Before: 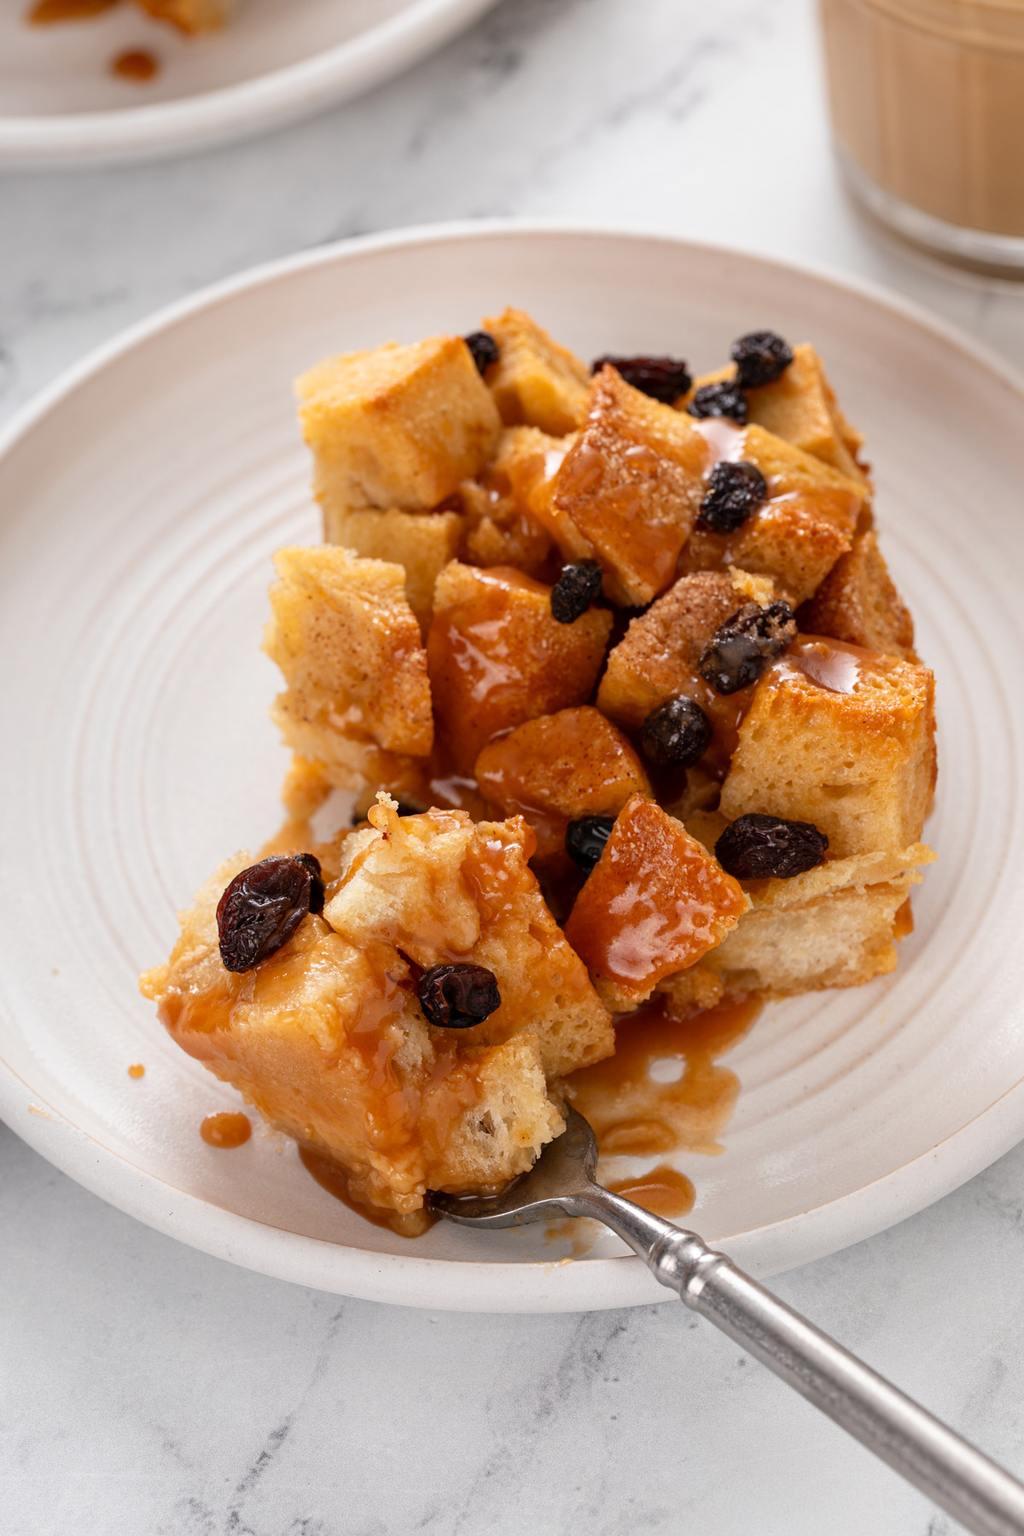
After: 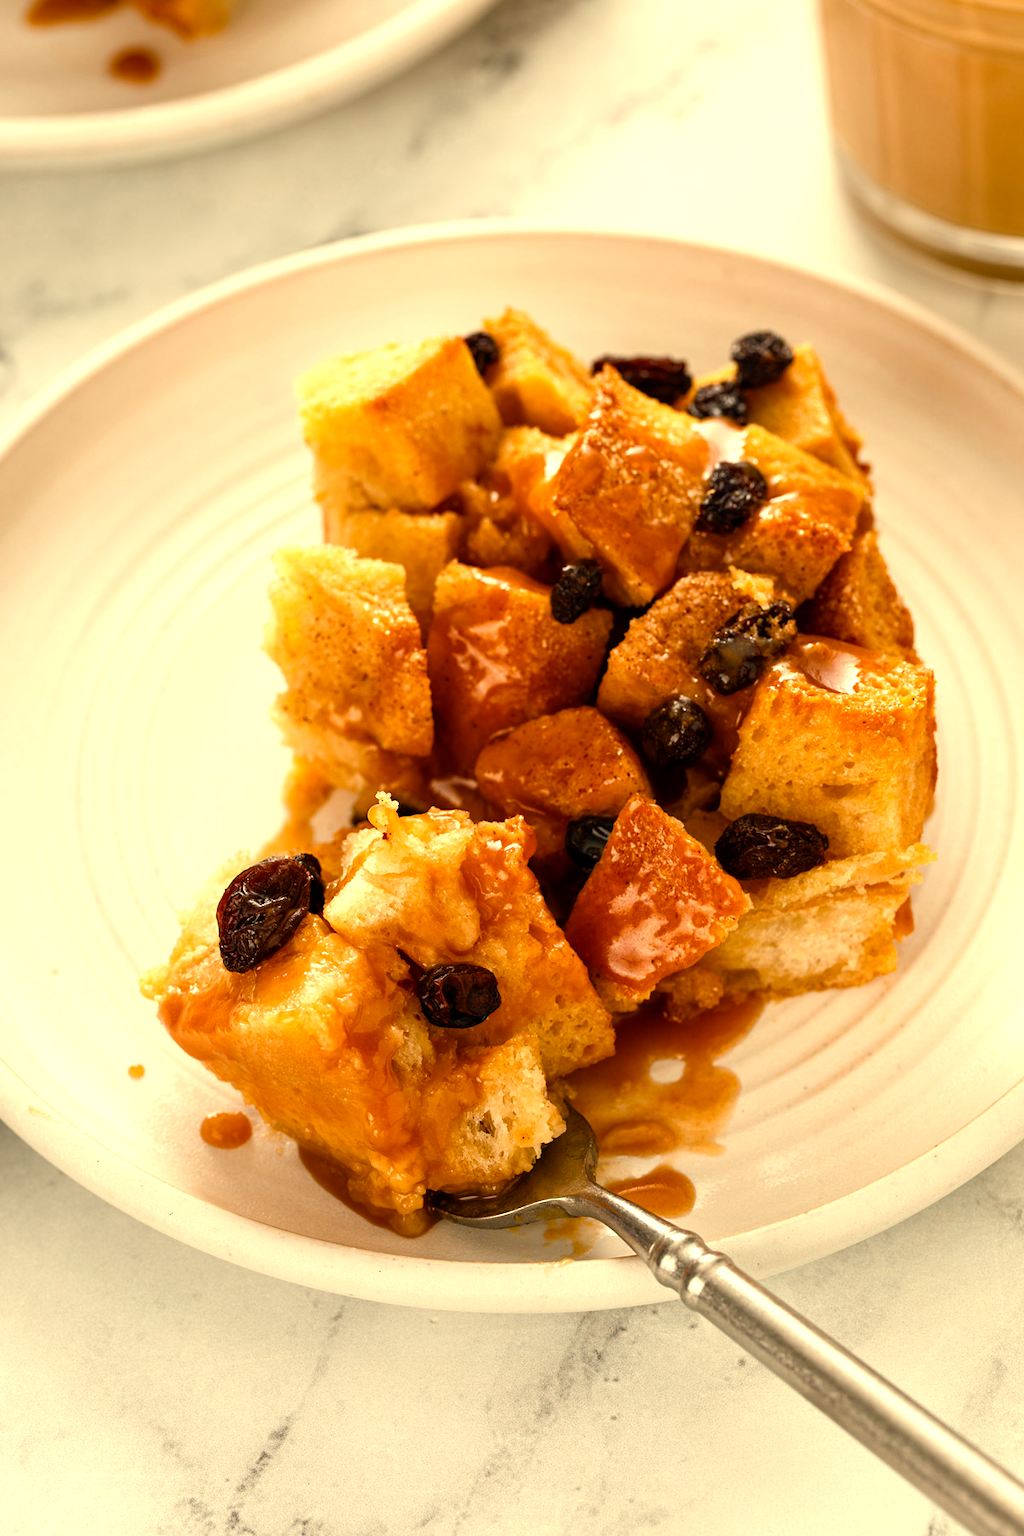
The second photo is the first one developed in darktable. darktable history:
white balance: red 1.08, blue 0.791
color balance rgb: perceptual saturation grading › mid-tones 6.33%, perceptual saturation grading › shadows 72.44%, perceptual brilliance grading › highlights 11.59%, contrast 5.05%
